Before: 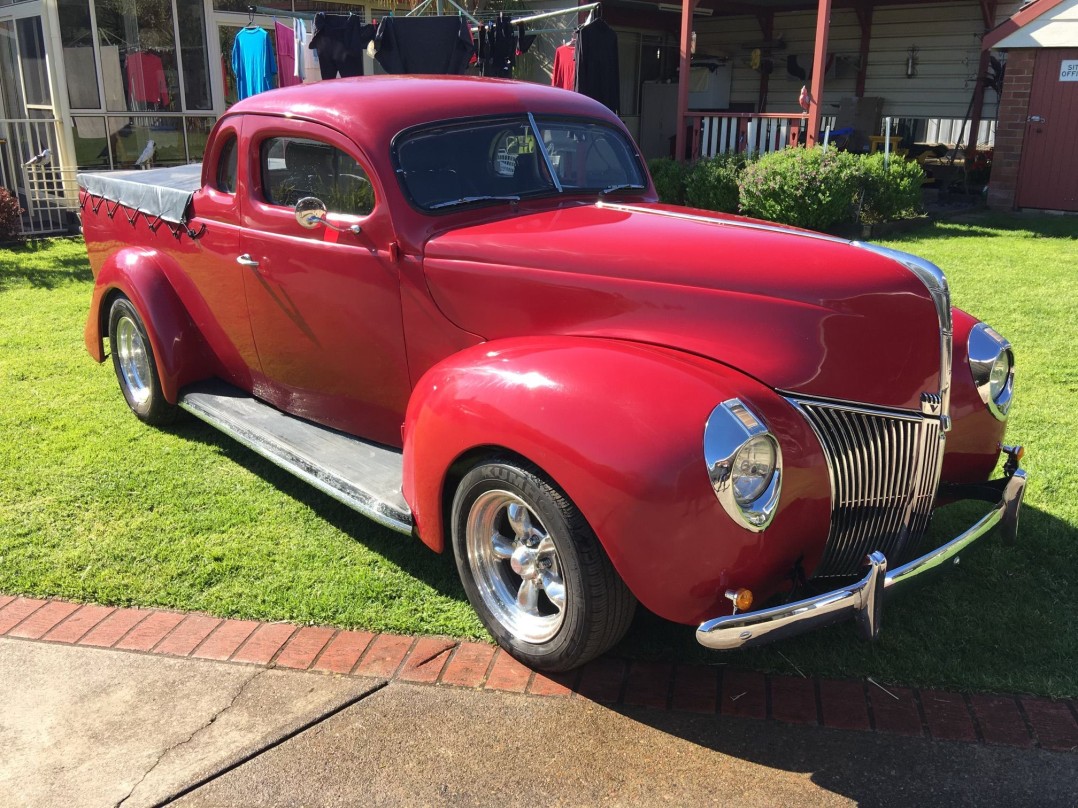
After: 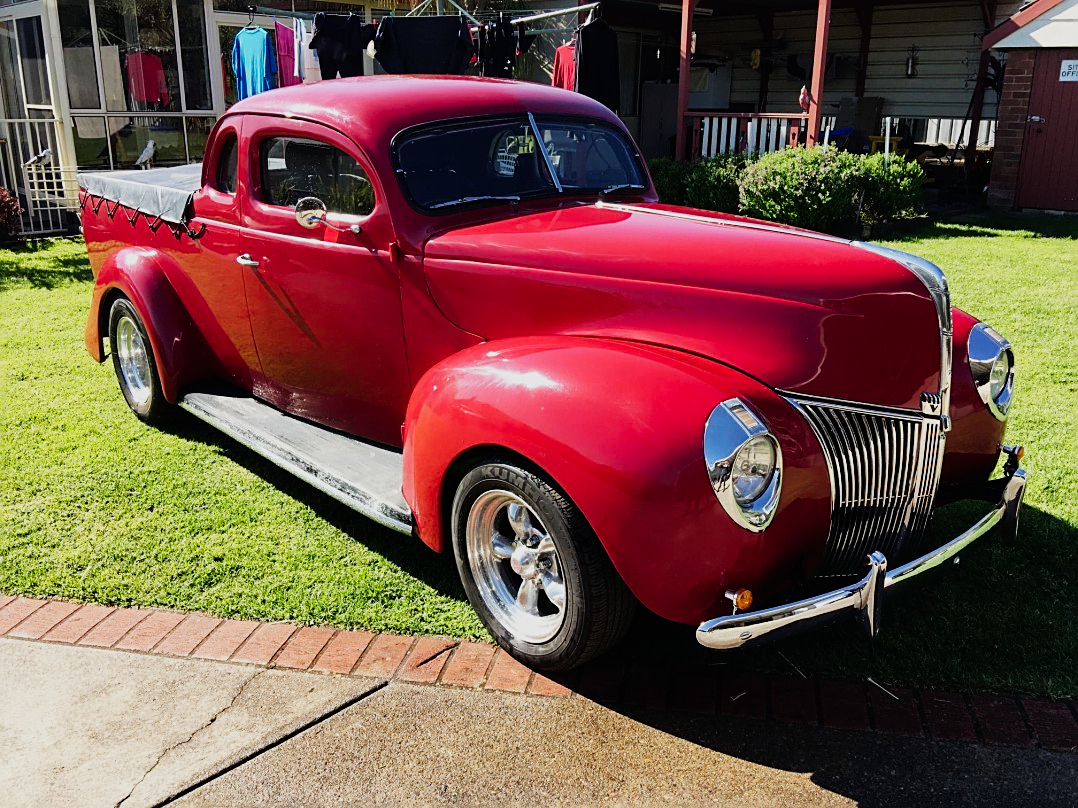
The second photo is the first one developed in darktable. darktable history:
sigmoid: contrast 1.81, skew -0.21, preserve hue 0%, red attenuation 0.1, red rotation 0.035, green attenuation 0.1, green rotation -0.017, blue attenuation 0.15, blue rotation -0.052, base primaries Rec2020
sharpen: on, module defaults
